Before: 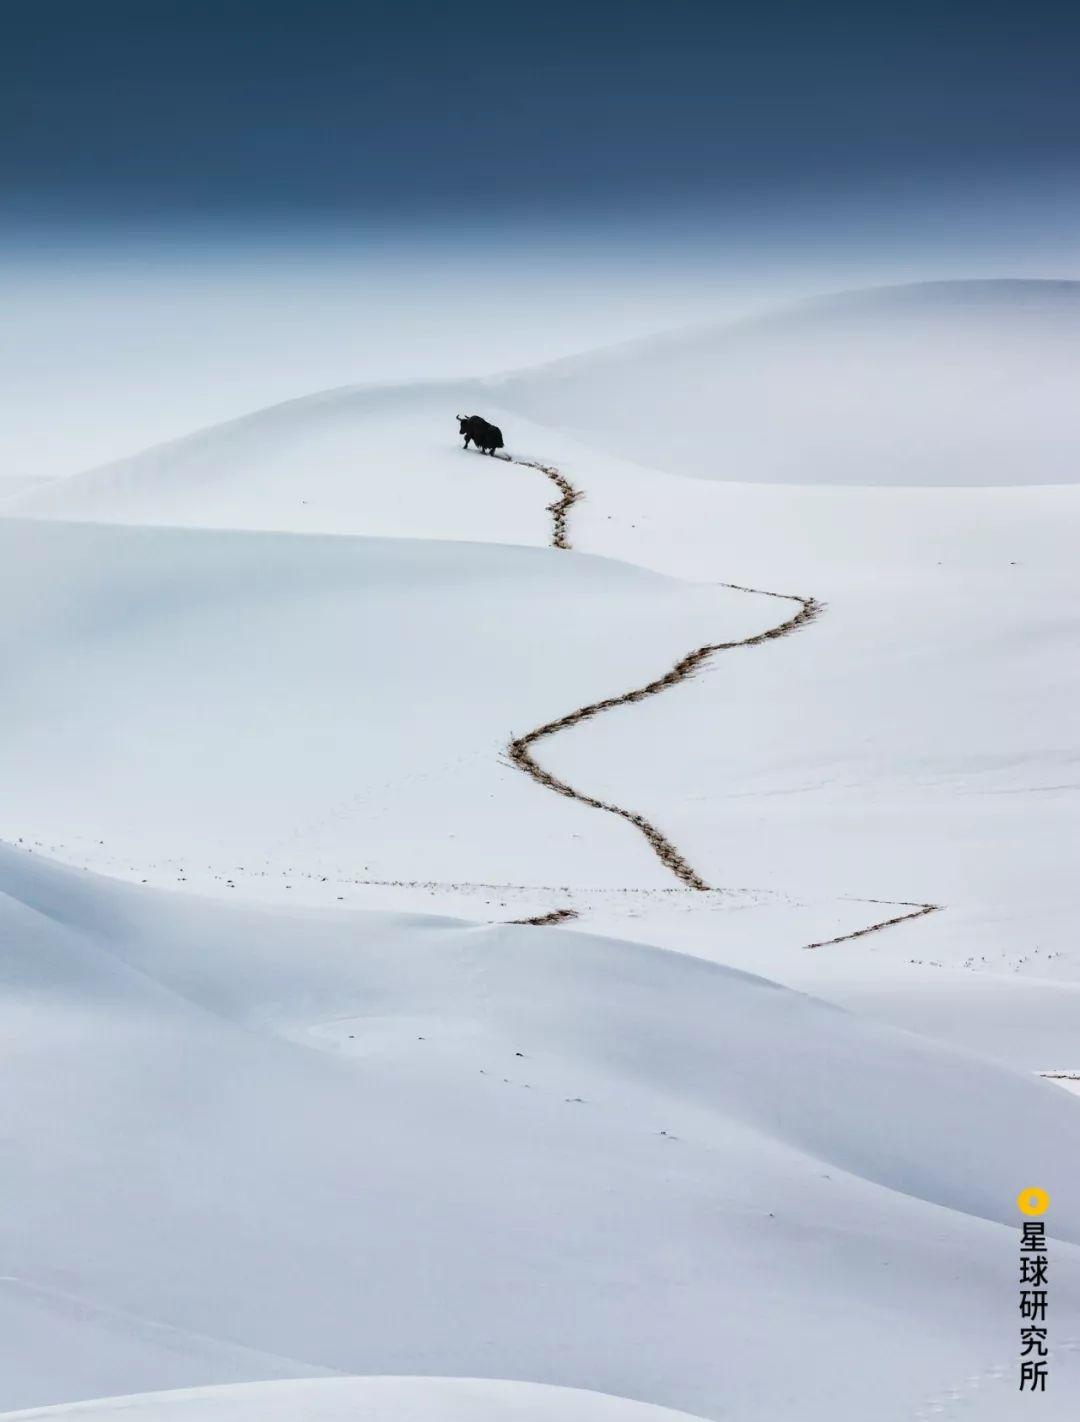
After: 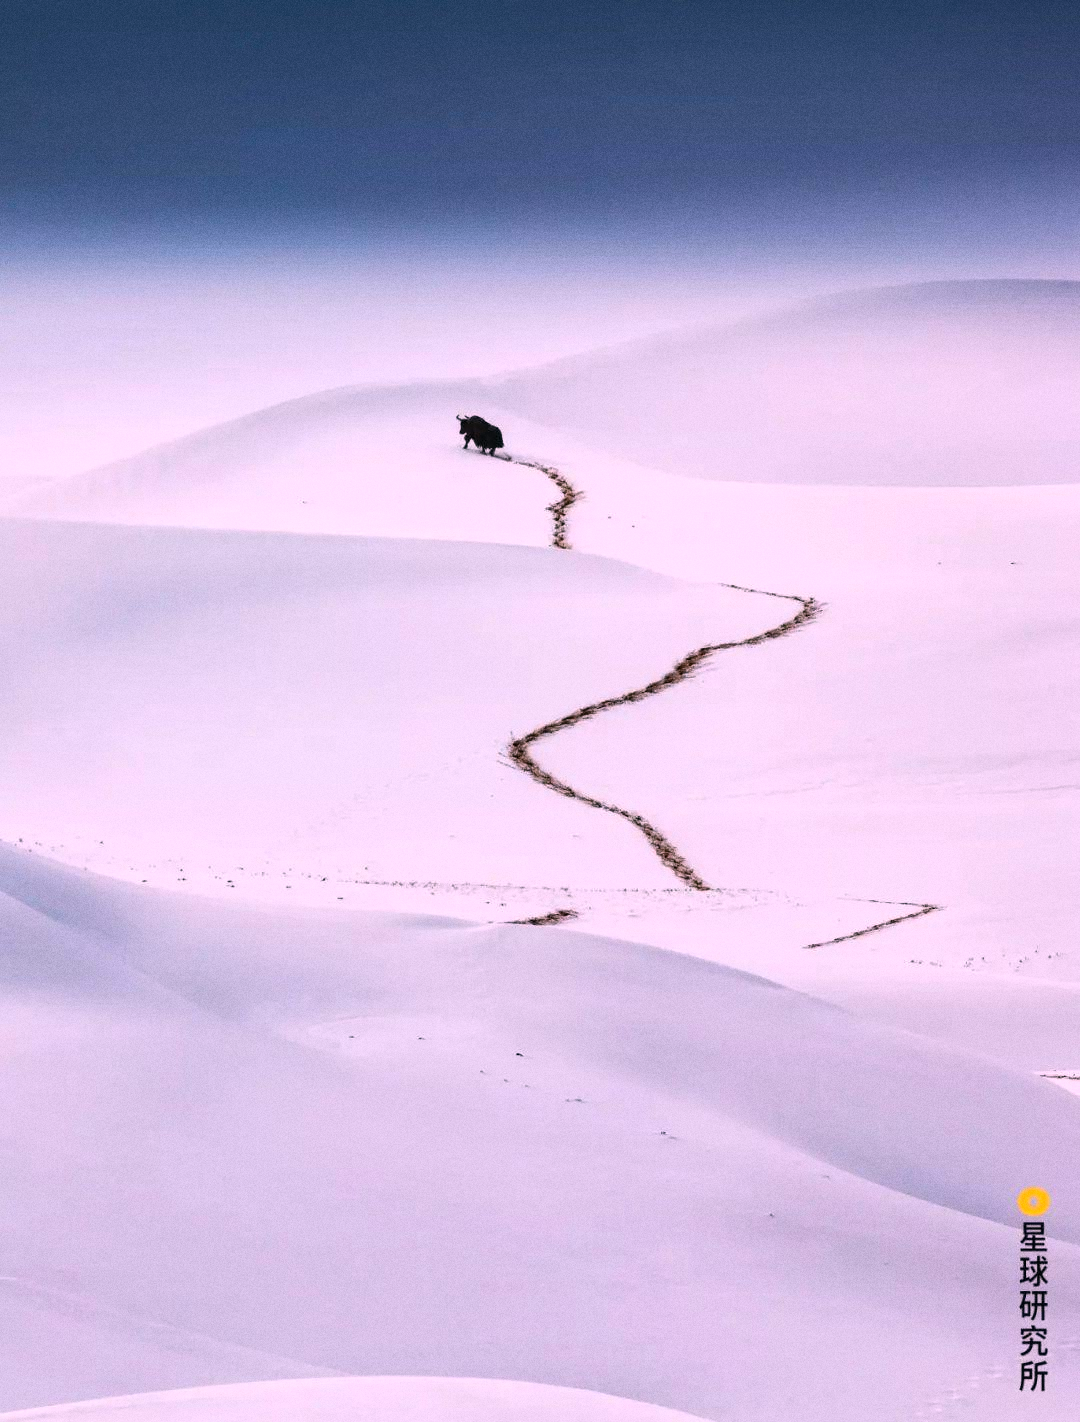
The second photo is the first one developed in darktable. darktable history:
white balance: red 1.188, blue 1.11
grain: coarseness 0.09 ISO
